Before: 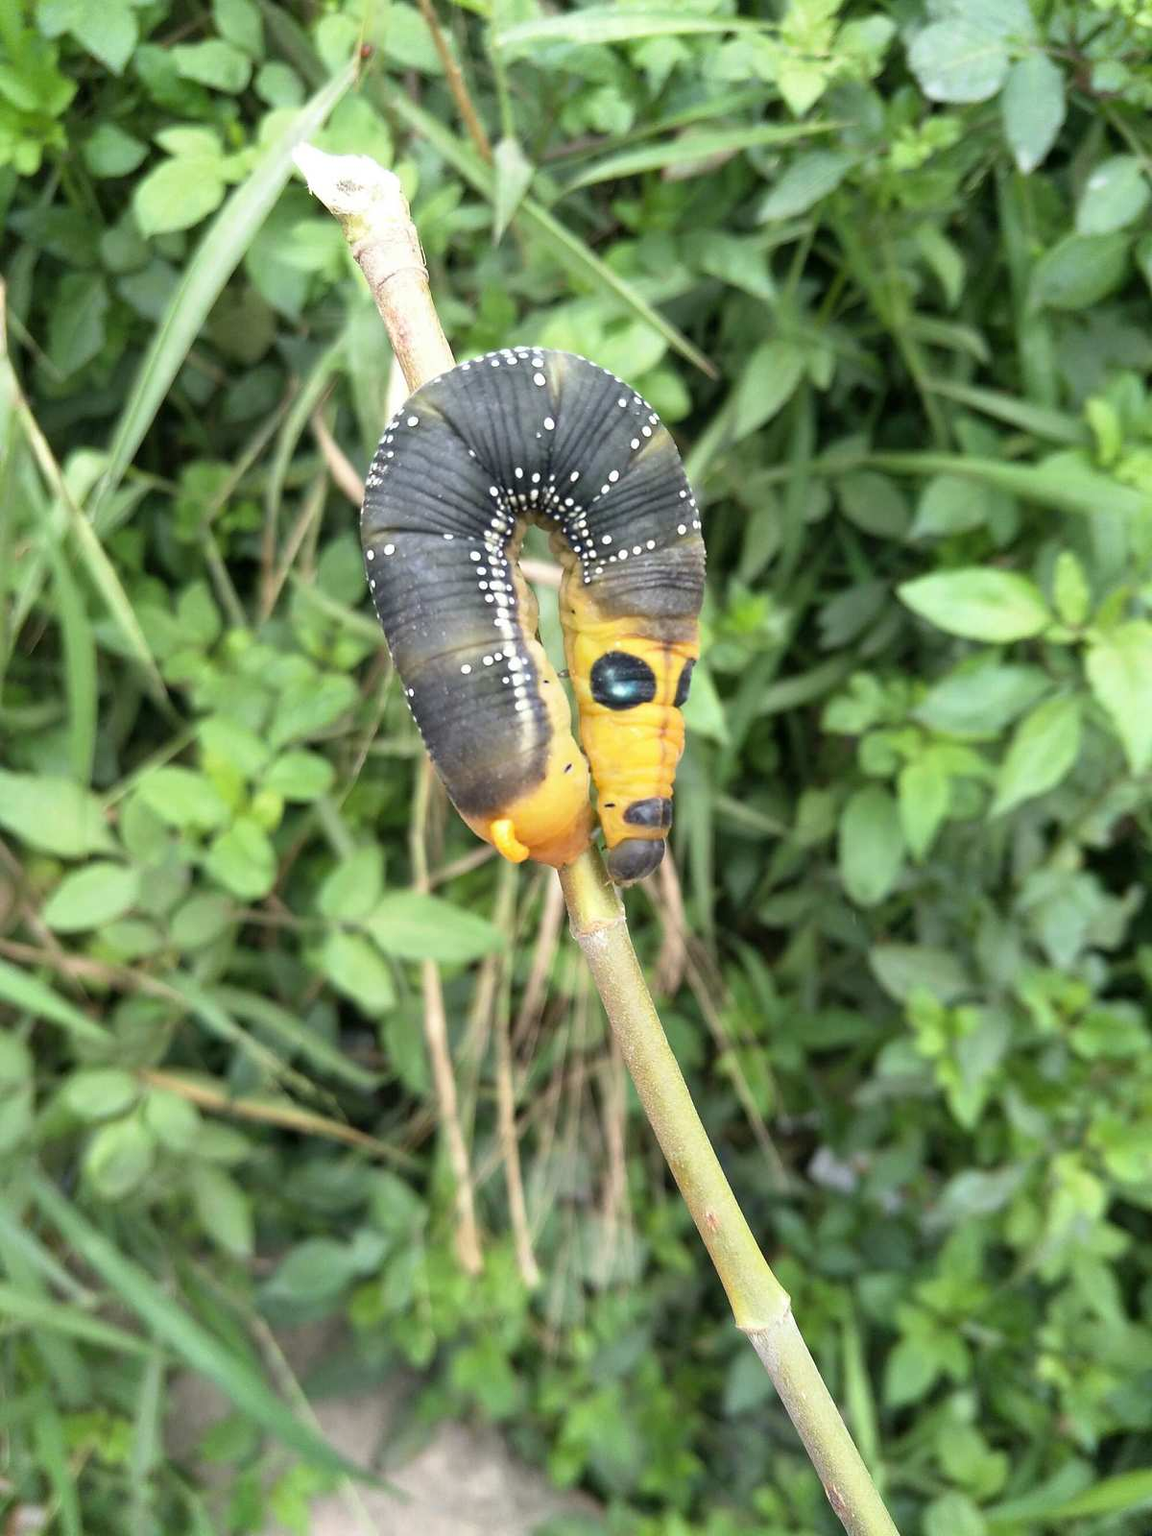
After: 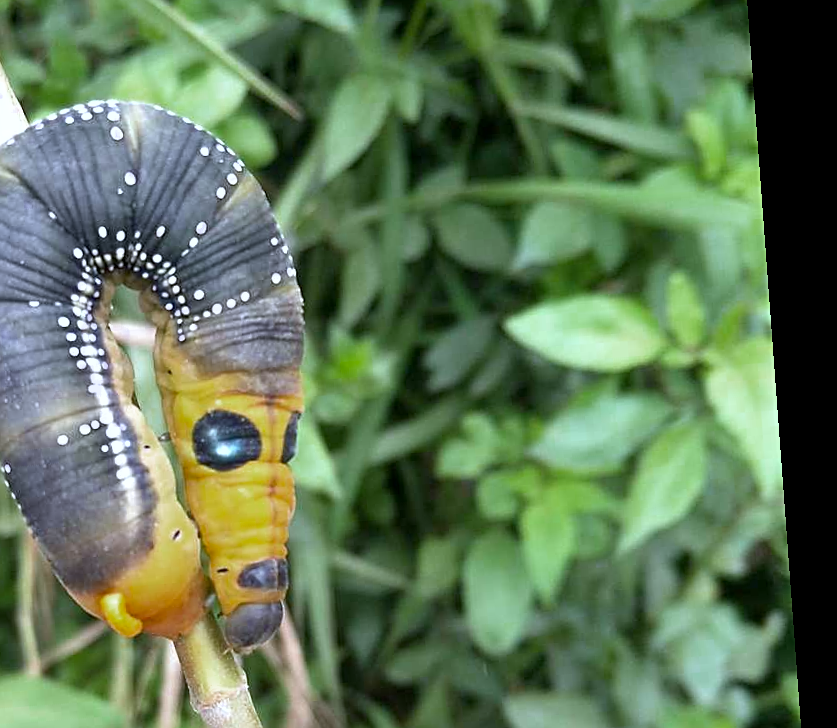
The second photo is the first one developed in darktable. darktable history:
sharpen: on, module defaults
exposure: black level correction 0.001, exposure 0.14 EV, compensate highlight preservation false
crop: left 36.005%, top 18.293%, right 0.31%, bottom 38.444%
shadows and highlights: low approximation 0.01, soften with gaussian
rotate and perspective: rotation -4.25°, automatic cropping off
color zones: curves: ch0 [(0.27, 0.396) (0.563, 0.504) (0.75, 0.5) (0.787, 0.307)]
white balance: red 0.967, blue 1.119, emerald 0.756
